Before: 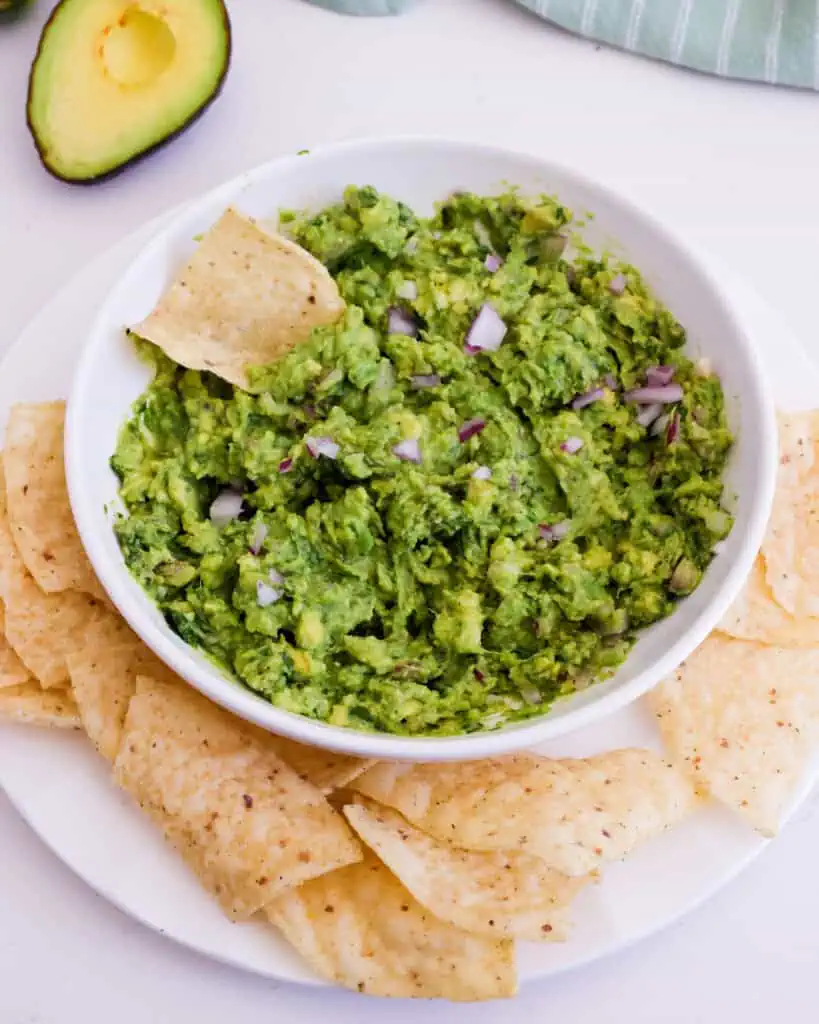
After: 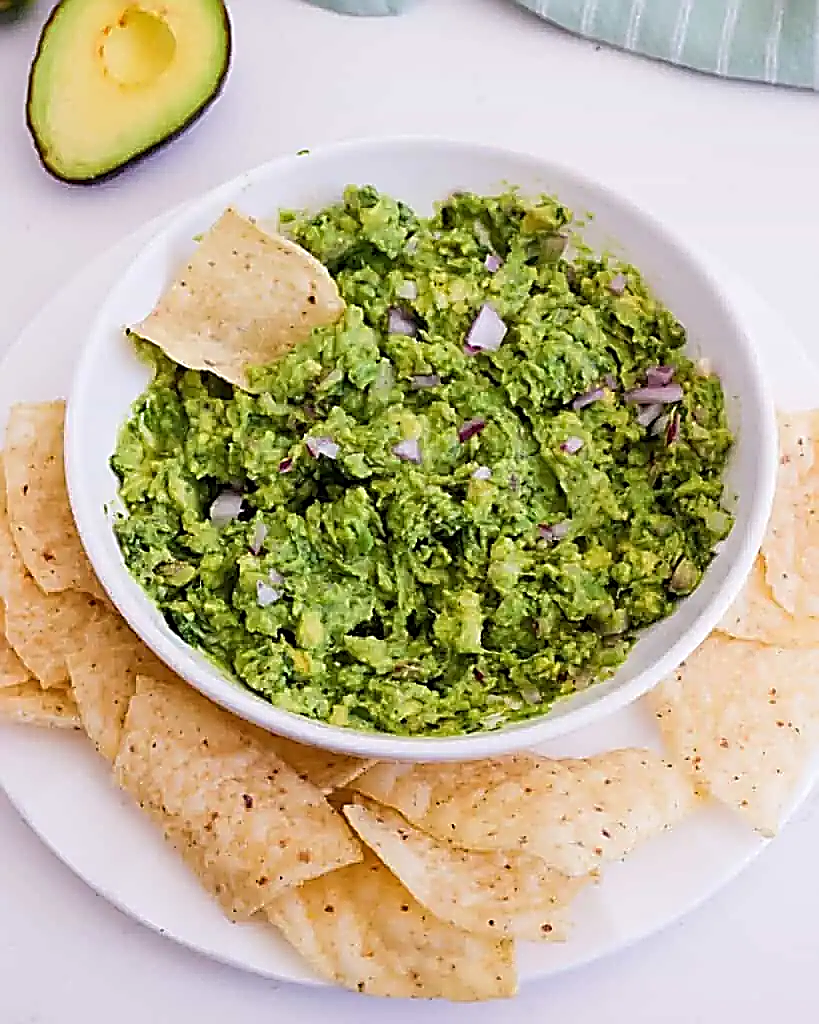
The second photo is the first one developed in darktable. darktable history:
sharpen: amount 1.984
